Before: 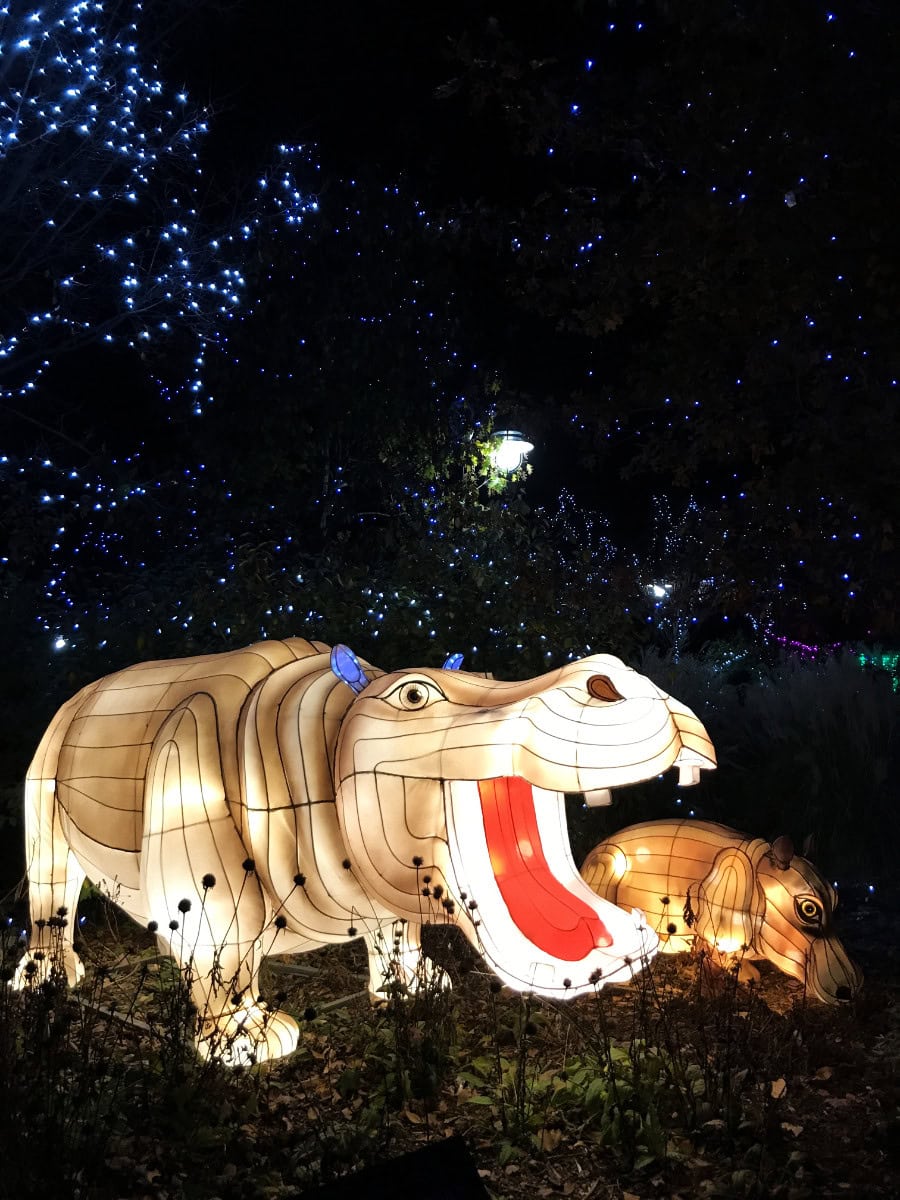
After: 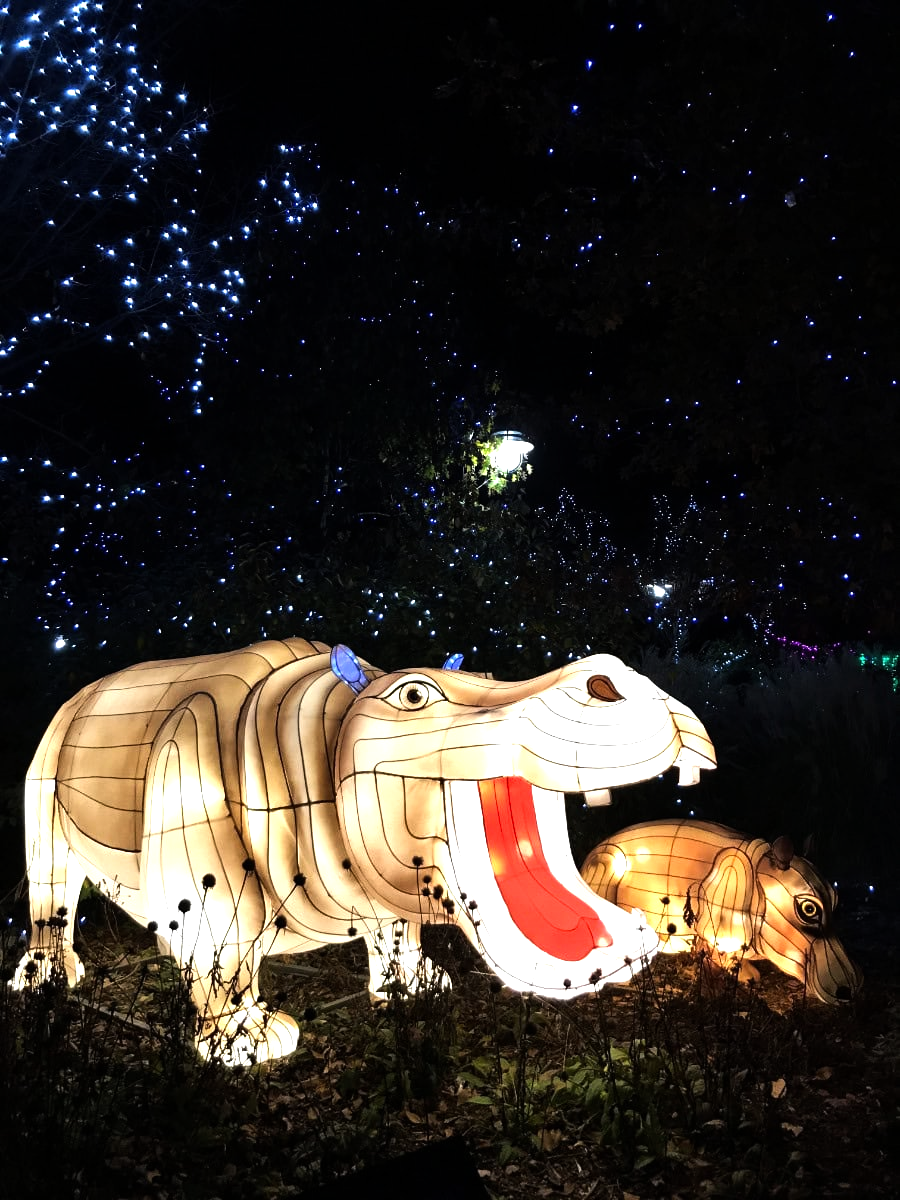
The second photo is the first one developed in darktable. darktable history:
tone equalizer: -8 EV -0.75 EV, -7 EV -0.7 EV, -6 EV -0.6 EV, -5 EV -0.4 EV, -3 EV 0.4 EV, -2 EV 0.6 EV, -1 EV 0.7 EV, +0 EV 0.75 EV, edges refinement/feathering 500, mask exposure compensation -1.57 EV, preserve details no
shadows and highlights: shadows 5, soften with gaussian
